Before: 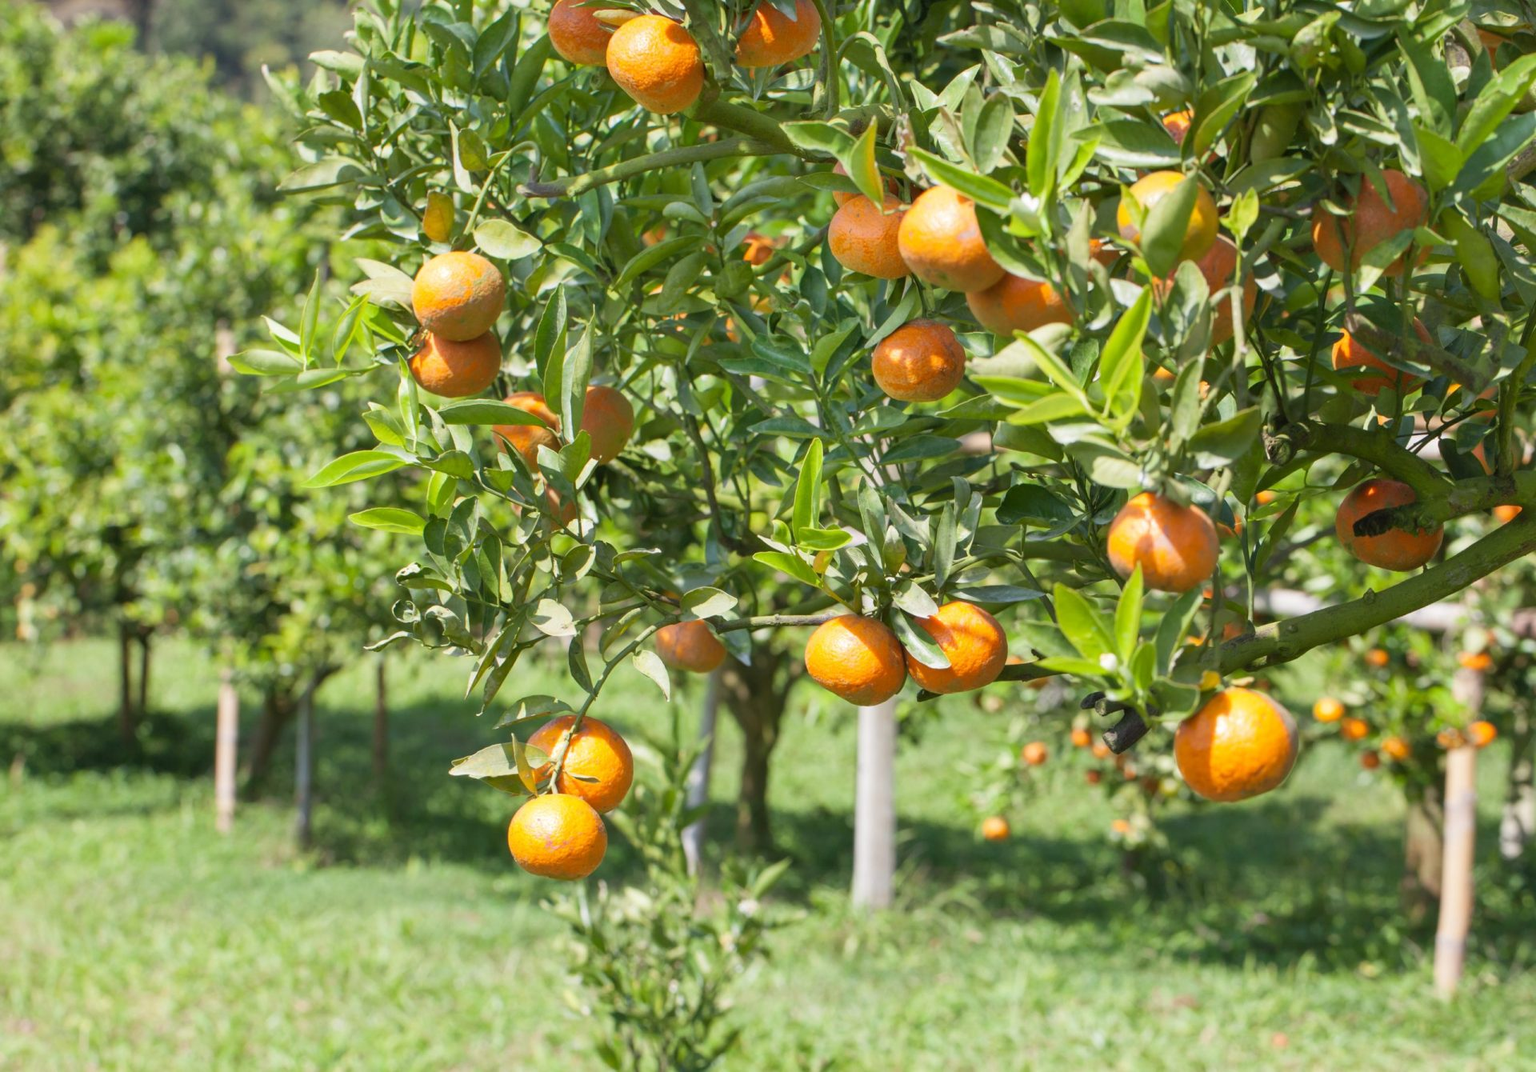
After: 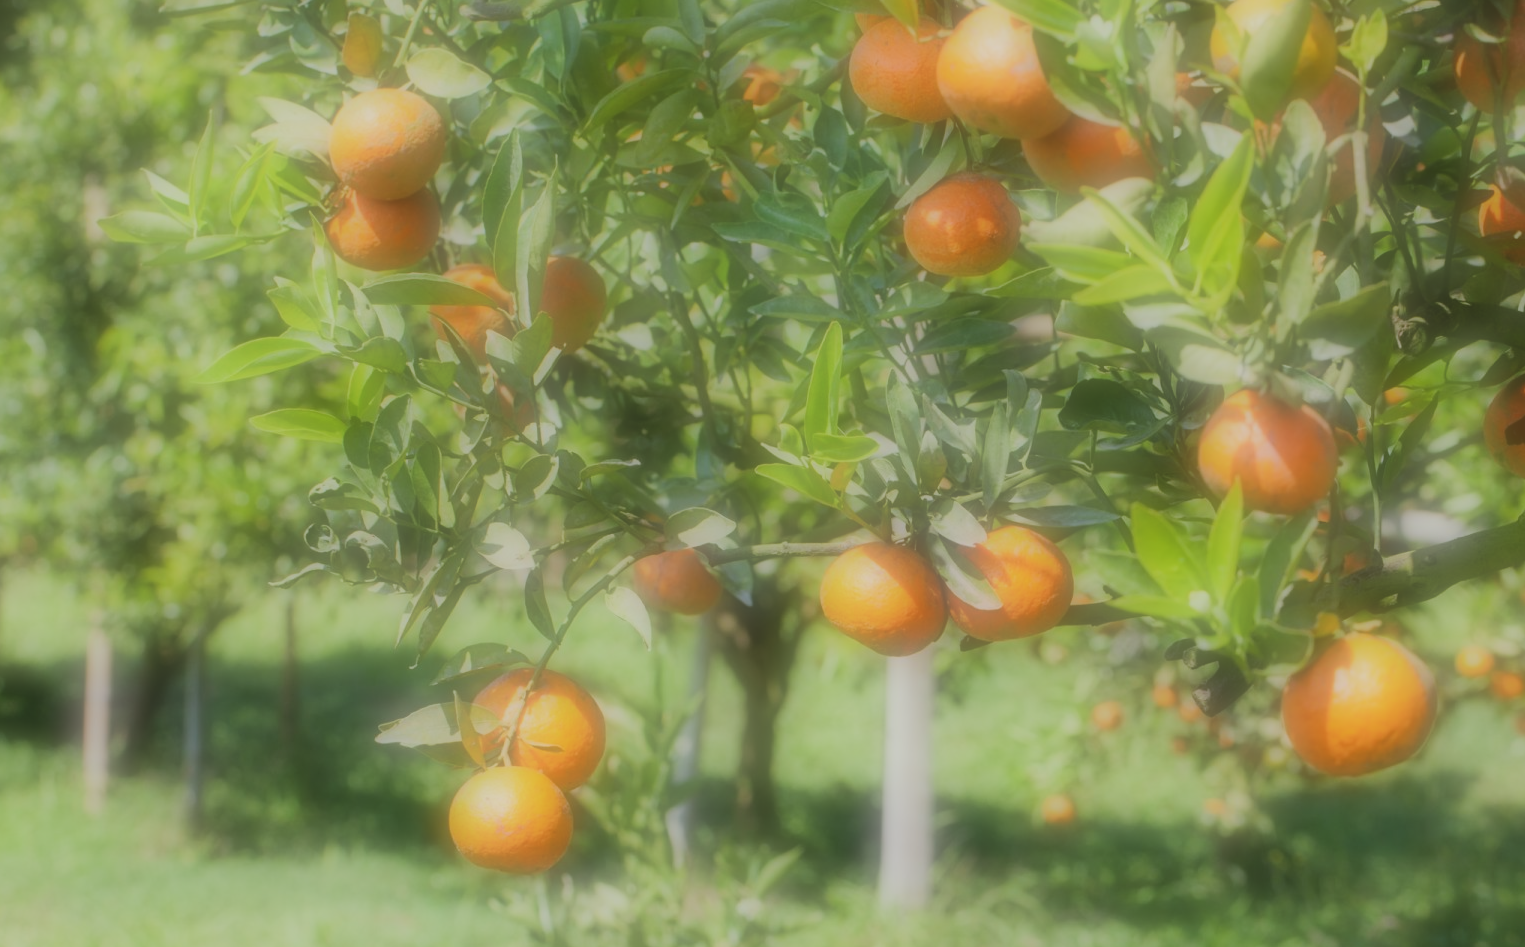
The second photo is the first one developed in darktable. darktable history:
crop: left 9.712%, top 16.928%, right 10.845%, bottom 12.332%
soften: on, module defaults
filmic rgb: black relative exposure -6.98 EV, white relative exposure 5.63 EV, hardness 2.86
bloom: size 38%, threshold 95%, strength 30%
